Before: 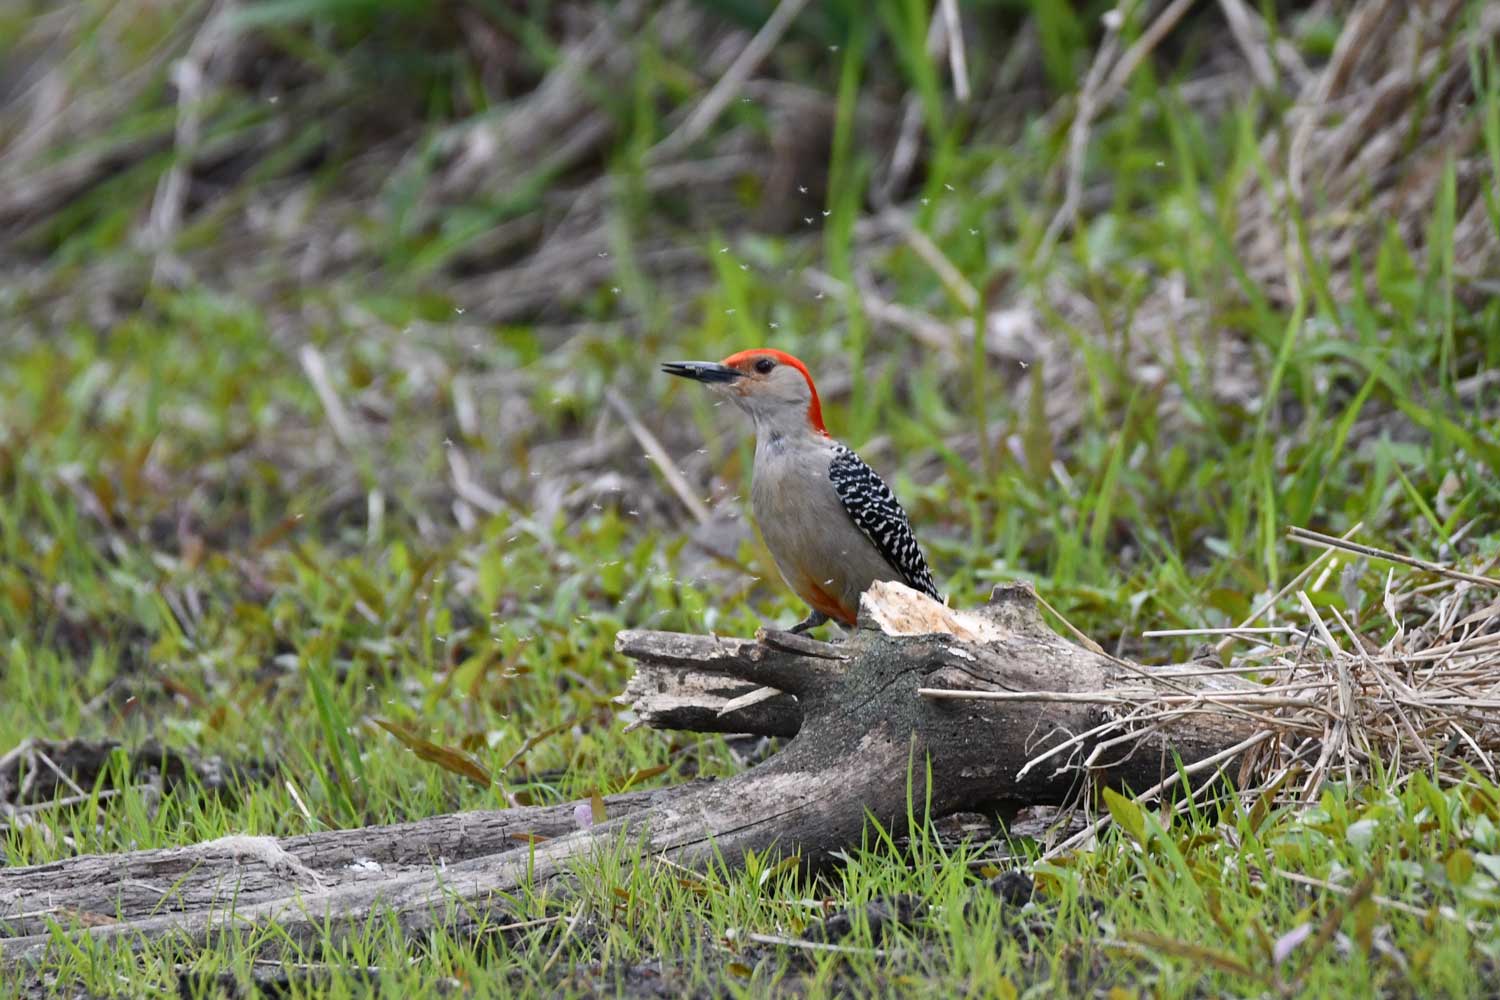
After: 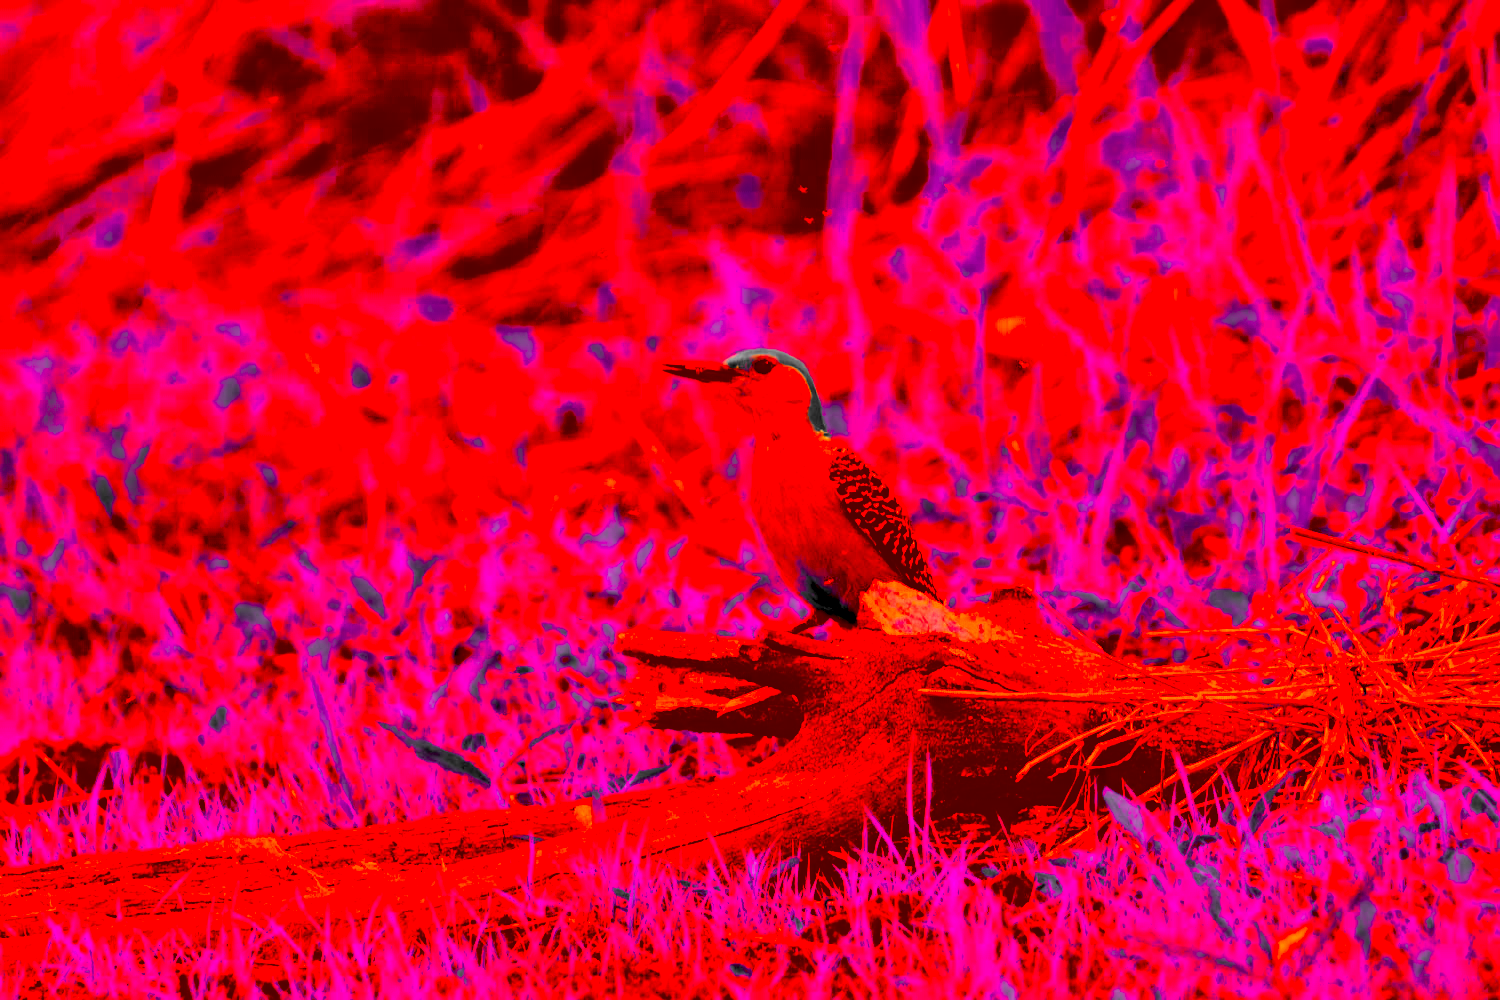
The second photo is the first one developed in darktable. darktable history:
tone equalizer: -8 EV -0.541 EV
color correction: highlights a* -39.53, highlights b* -40, shadows a* -39.59, shadows b* -39.42, saturation -3
exposure: black level correction 0.045, exposure -0.227 EV, compensate highlight preservation false
color zones: curves: ch0 [(0, 0.447) (0.184, 0.543) (0.323, 0.476) (0.429, 0.445) (0.571, 0.443) (0.714, 0.451) (0.857, 0.452) (1, 0.447)]; ch1 [(0, 0.464) (0.176, 0.46) (0.287, 0.177) (0.429, 0.002) (0.571, 0) (0.714, 0) (0.857, 0) (1, 0.464)]
